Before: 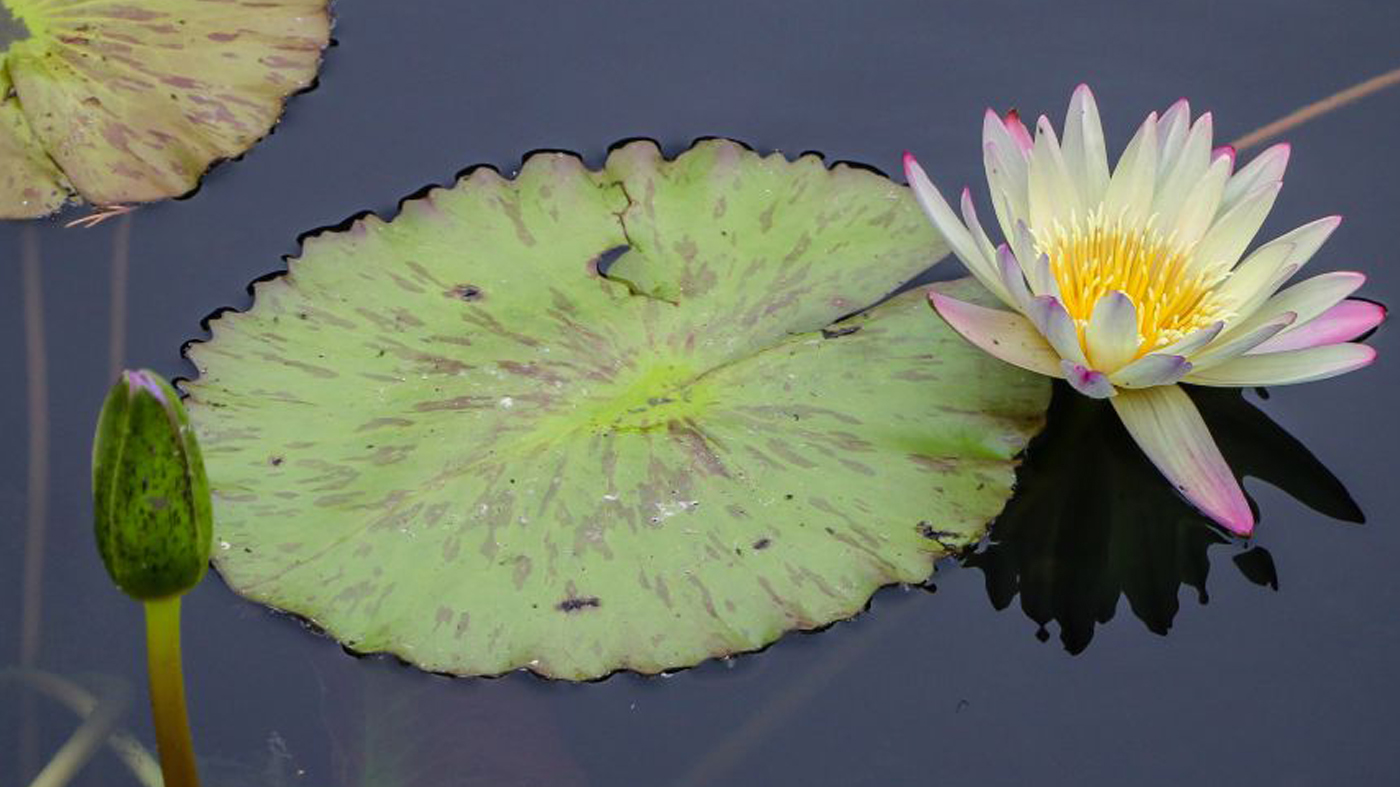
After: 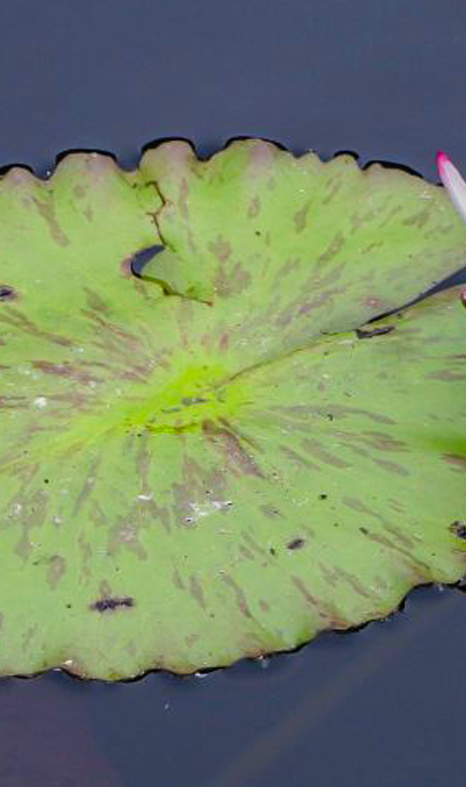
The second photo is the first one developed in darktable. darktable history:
crop: left 33.356%, right 33.353%
contrast brightness saturation: contrast 0.093, saturation 0.28
